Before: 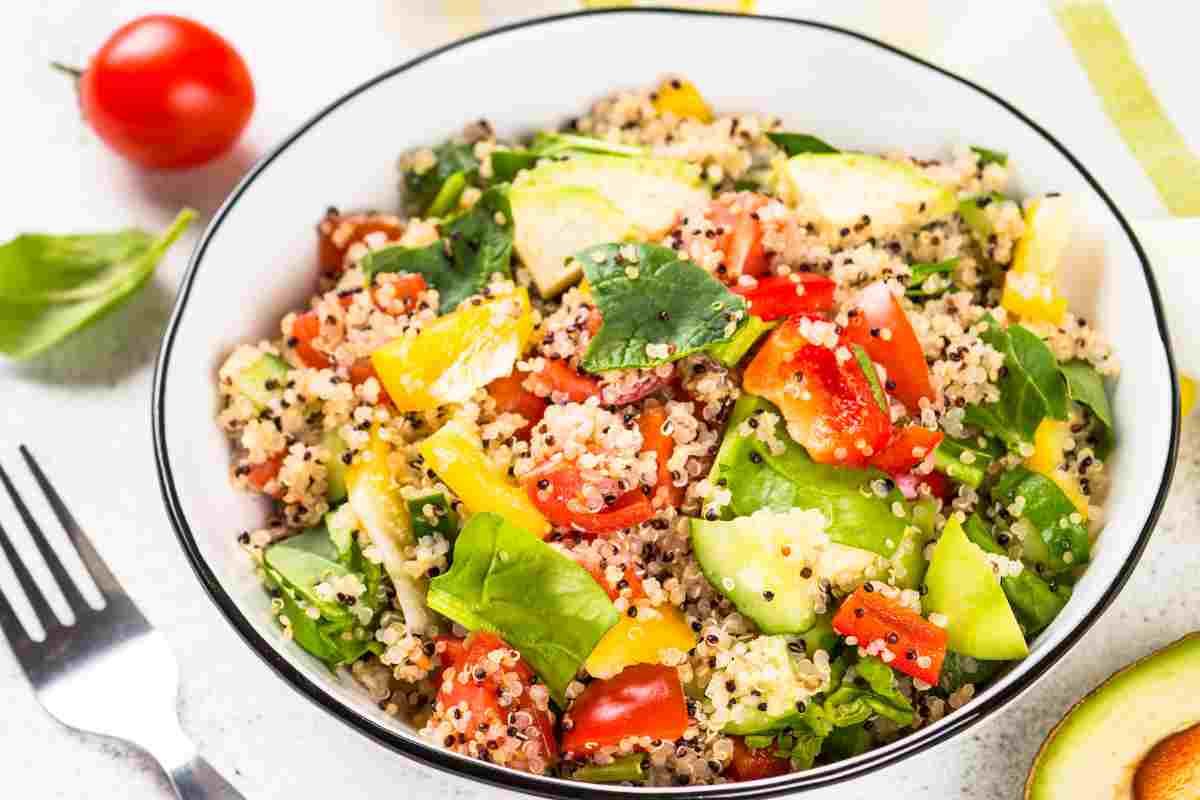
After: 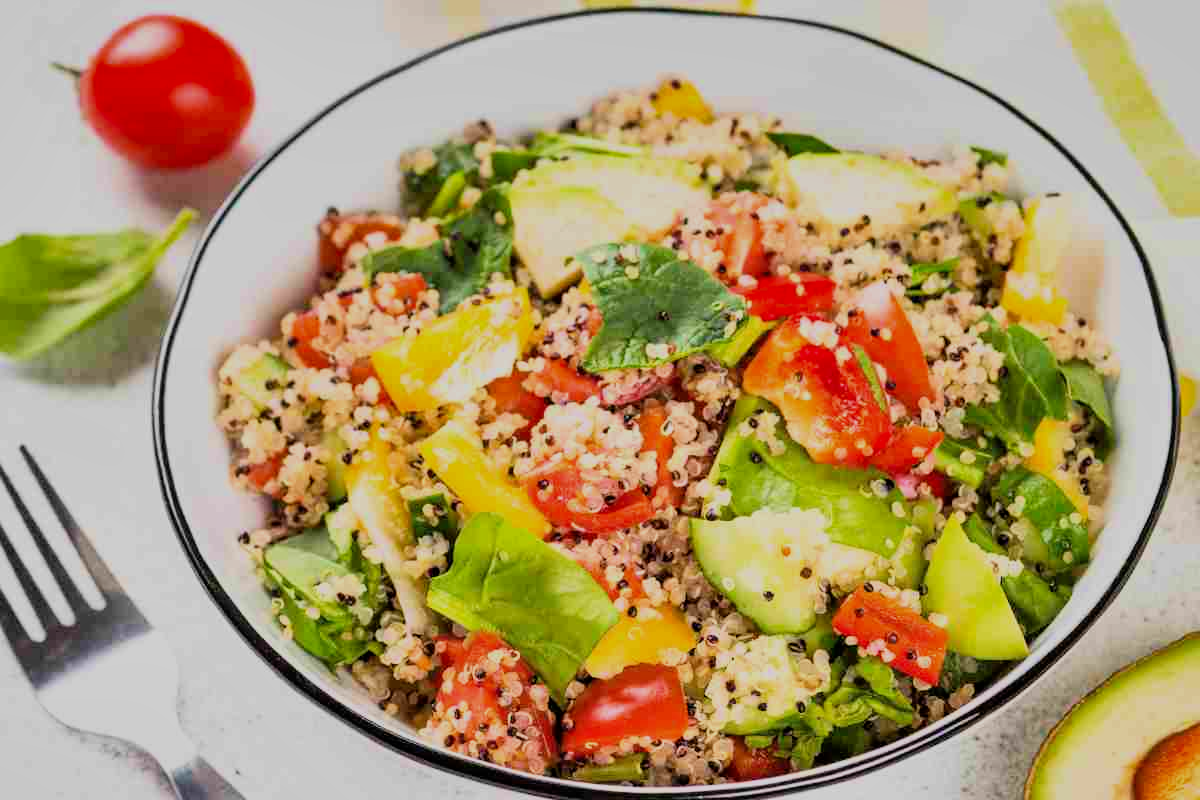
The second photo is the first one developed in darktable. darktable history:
shadows and highlights: shadows 49, highlights -41, soften with gaussian
filmic rgb: black relative exposure -7.65 EV, white relative exposure 4.56 EV, hardness 3.61, color science v6 (2022)
